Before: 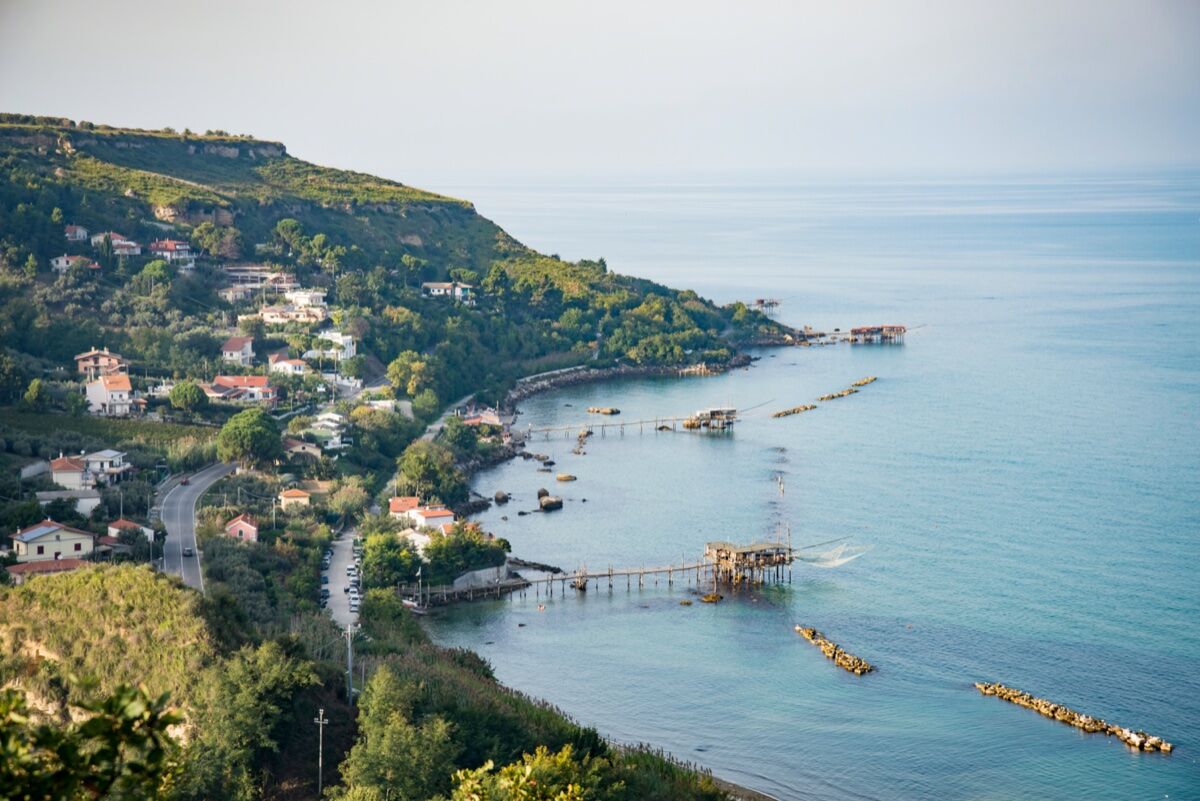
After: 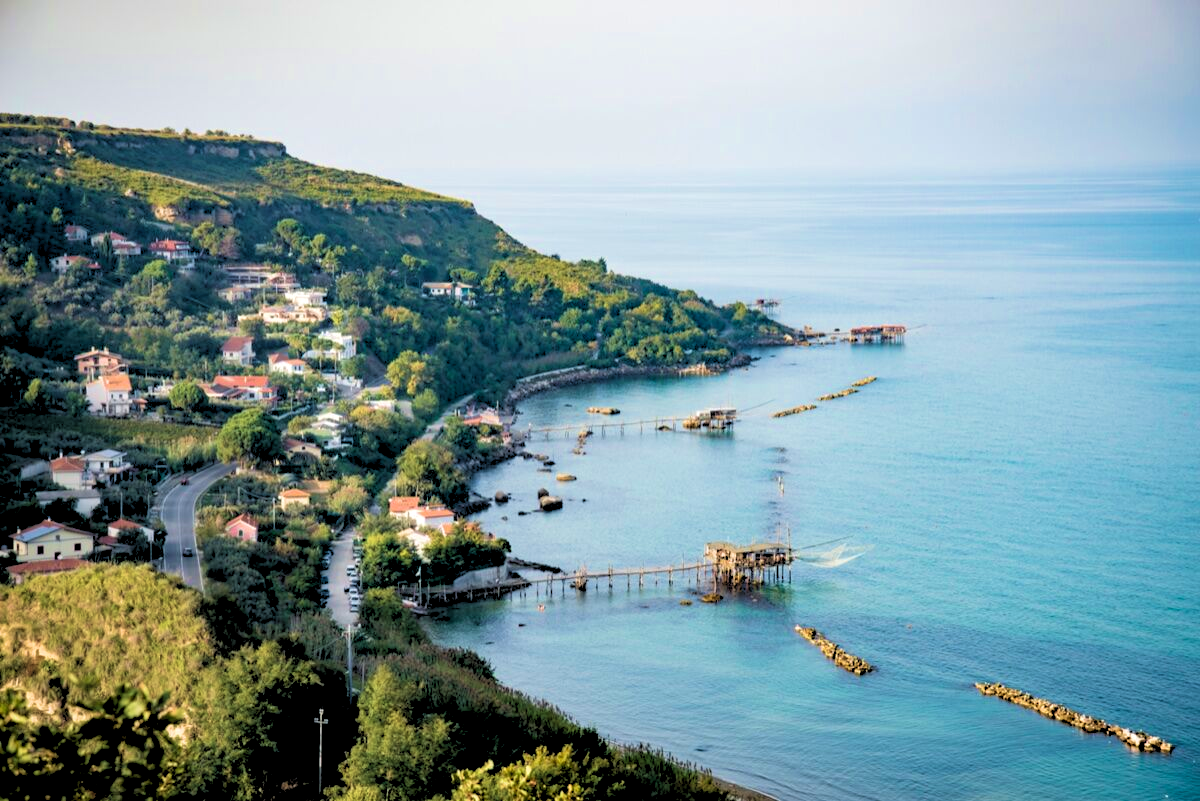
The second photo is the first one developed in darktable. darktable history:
velvia: strength 45%
rgb levels: levels [[0.029, 0.461, 0.922], [0, 0.5, 1], [0, 0.5, 1]]
color zones: curves: ch0 [(0, 0.5) (0.143, 0.5) (0.286, 0.5) (0.429, 0.5) (0.571, 0.5) (0.714, 0.476) (0.857, 0.5) (1, 0.5)]; ch2 [(0, 0.5) (0.143, 0.5) (0.286, 0.5) (0.429, 0.5) (0.571, 0.5) (0.714, 0.487) (0.857, 0.5) (1, 0.5)]
